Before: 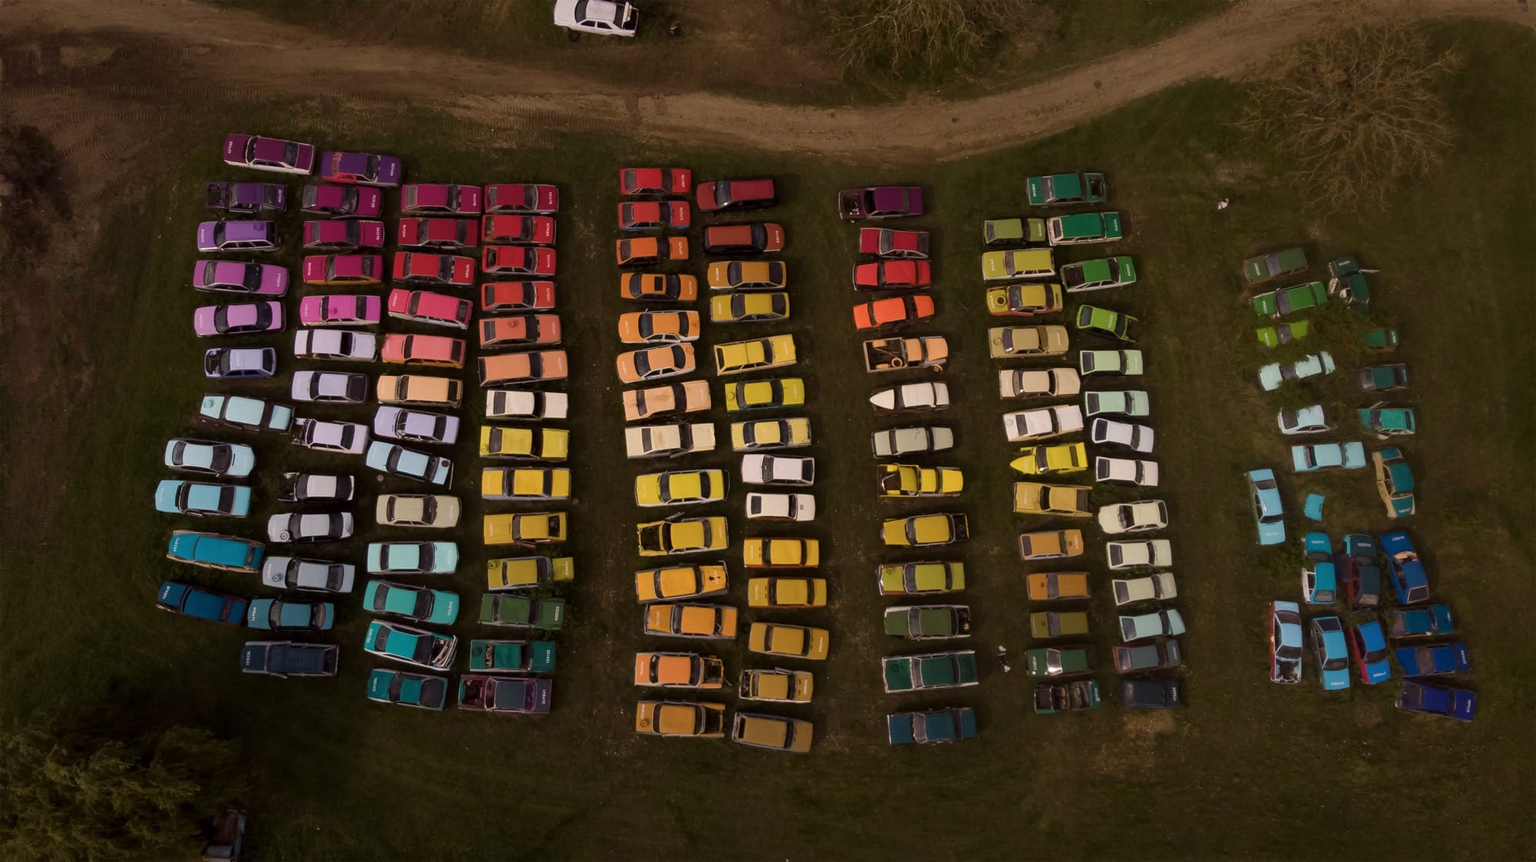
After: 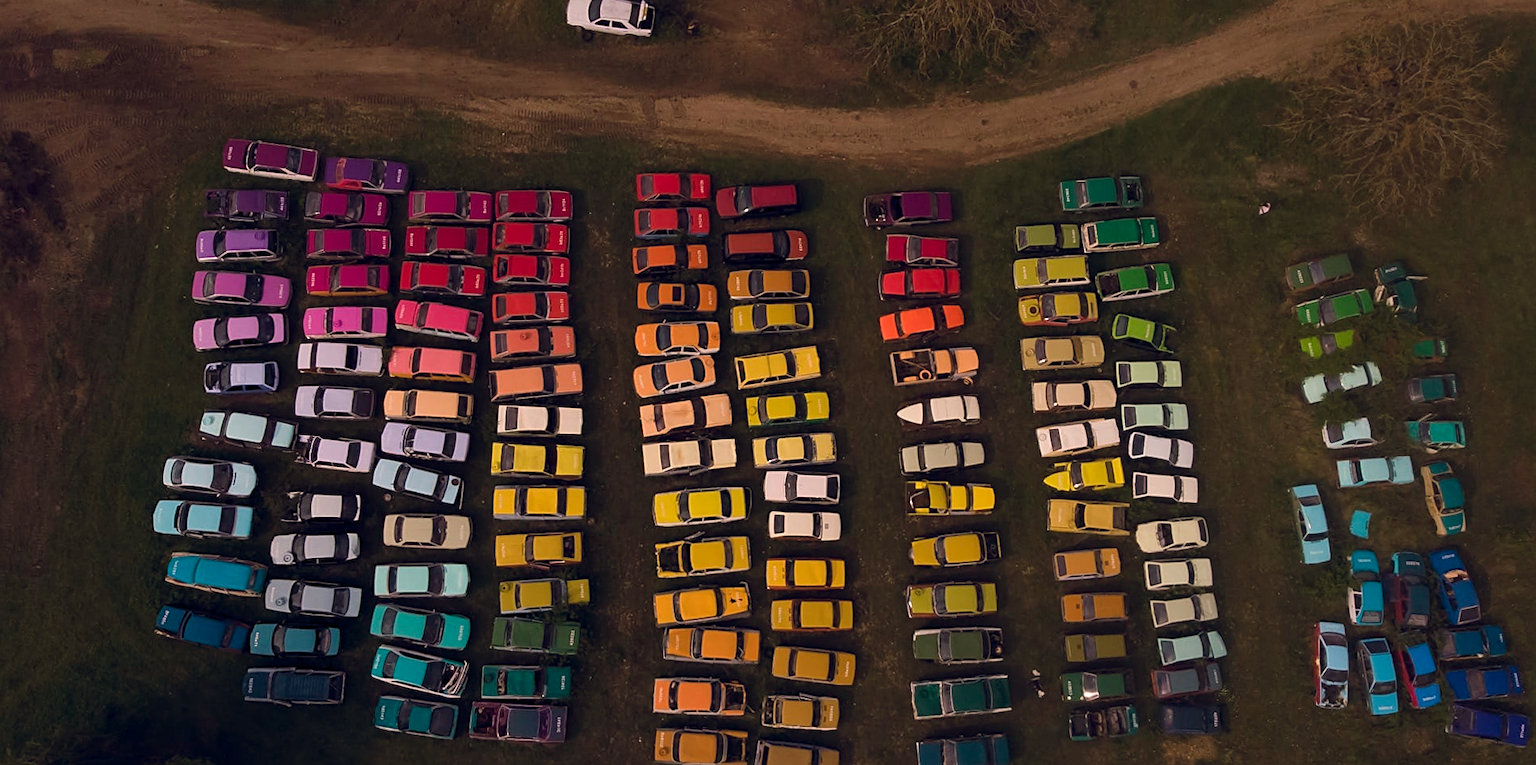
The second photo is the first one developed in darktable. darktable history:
crop and rotate: angle 0.2°, left 0.275%, right 3.127%, bottom 14.18%
color balance rgb: shadows lift › hue 87.51°, highlights gain › chroma 1.62%, highlights gain › hue 55.1°, global offset › chroma 0.1%, global offset › hue 253.66°, linear chroma grading › global chroma 0.5%
sharpen: on, module defaults
